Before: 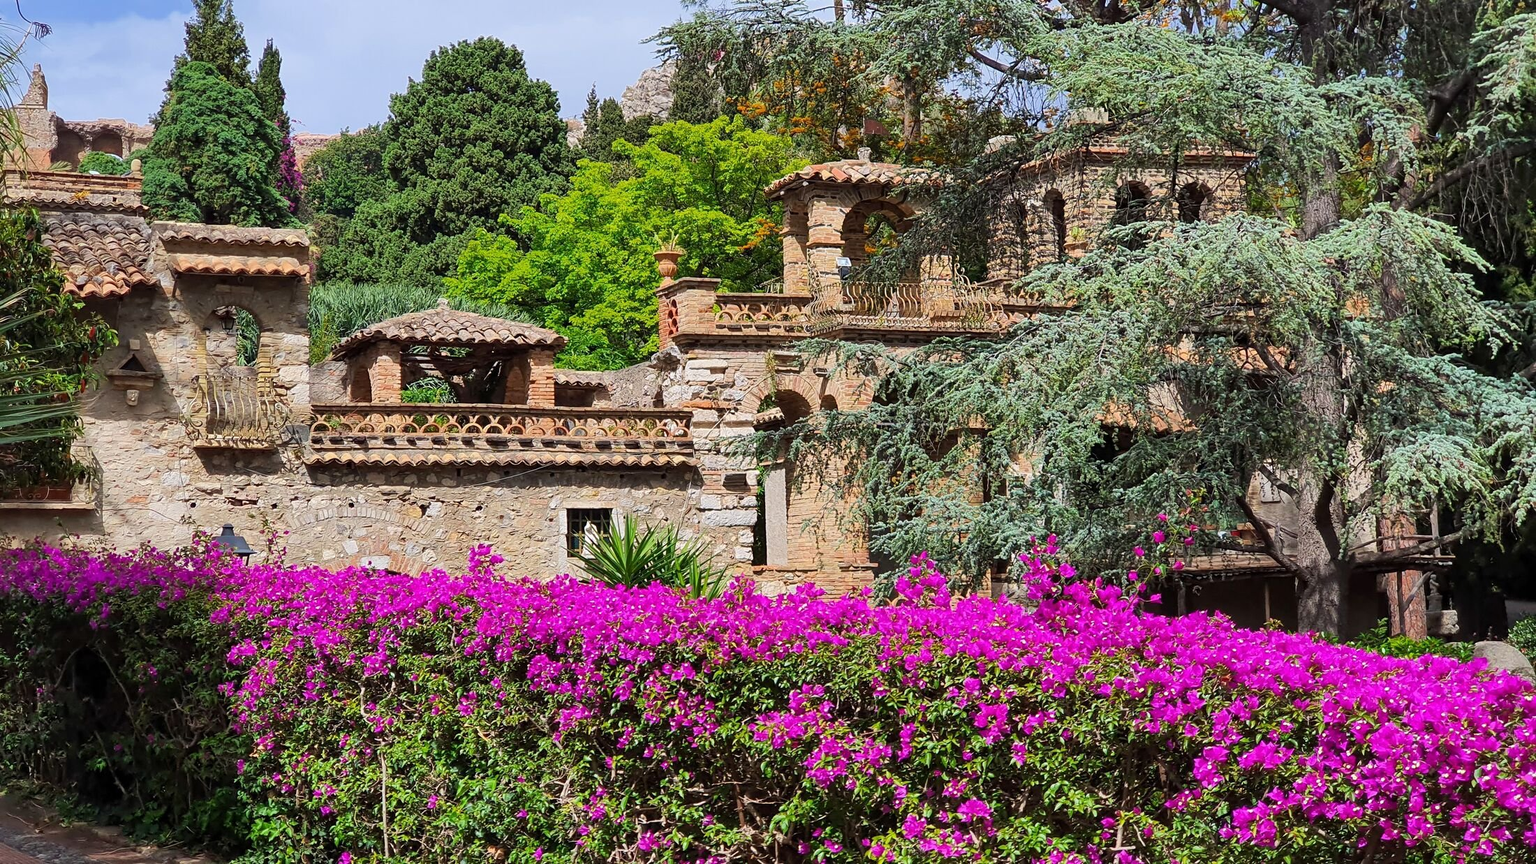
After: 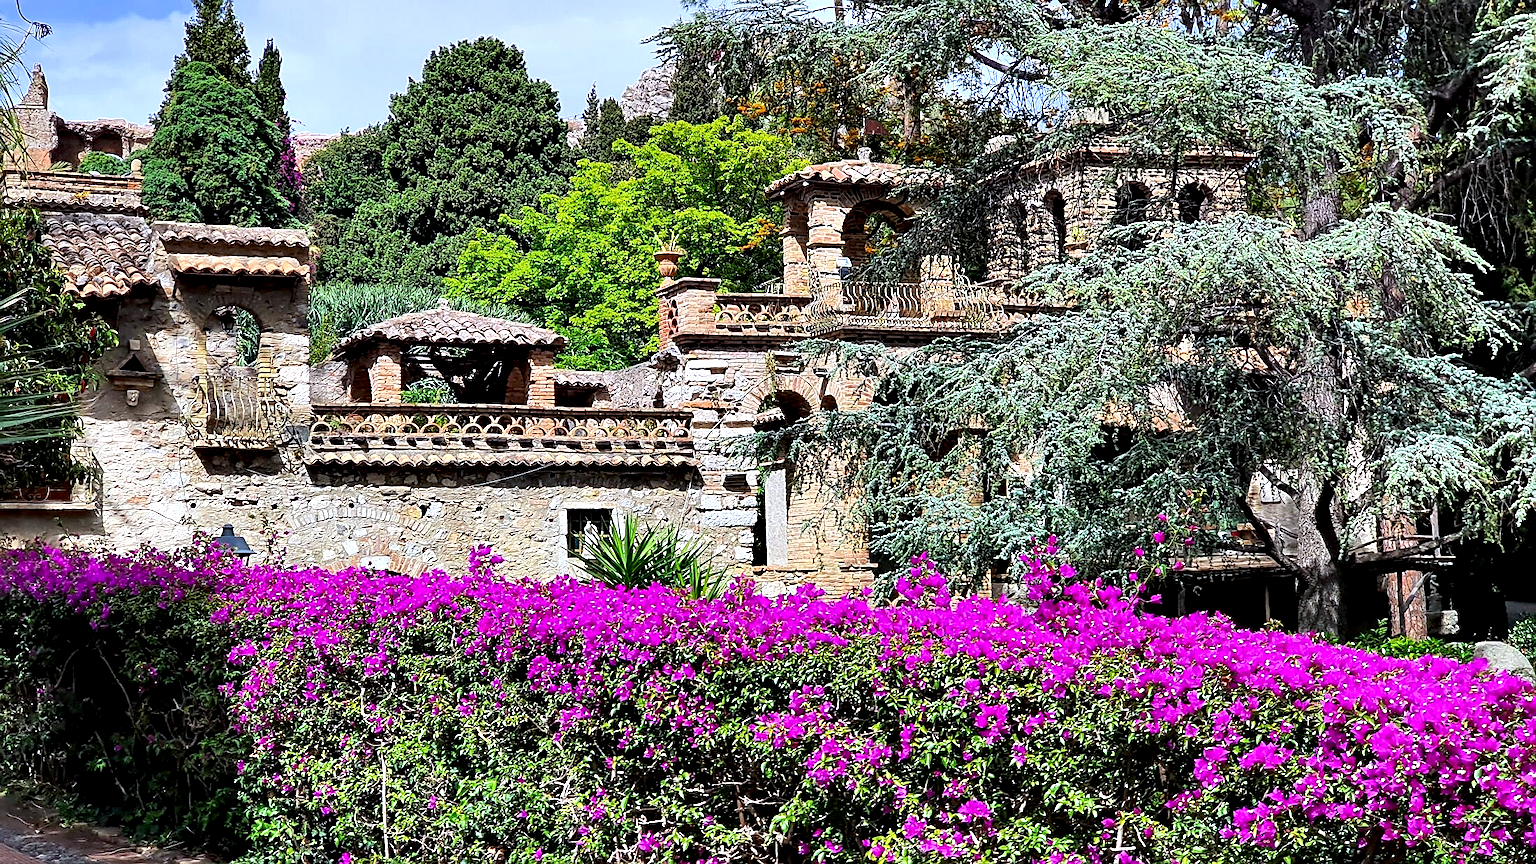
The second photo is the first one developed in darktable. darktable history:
white balance: red 0.954, blue 1.079
contrast equalizer: octaves 7, y [[0.6 ×6], [0.55 ×6], [0 ×6], [0 ×6], [0 ×6]]
sharpen: on, module defaults
